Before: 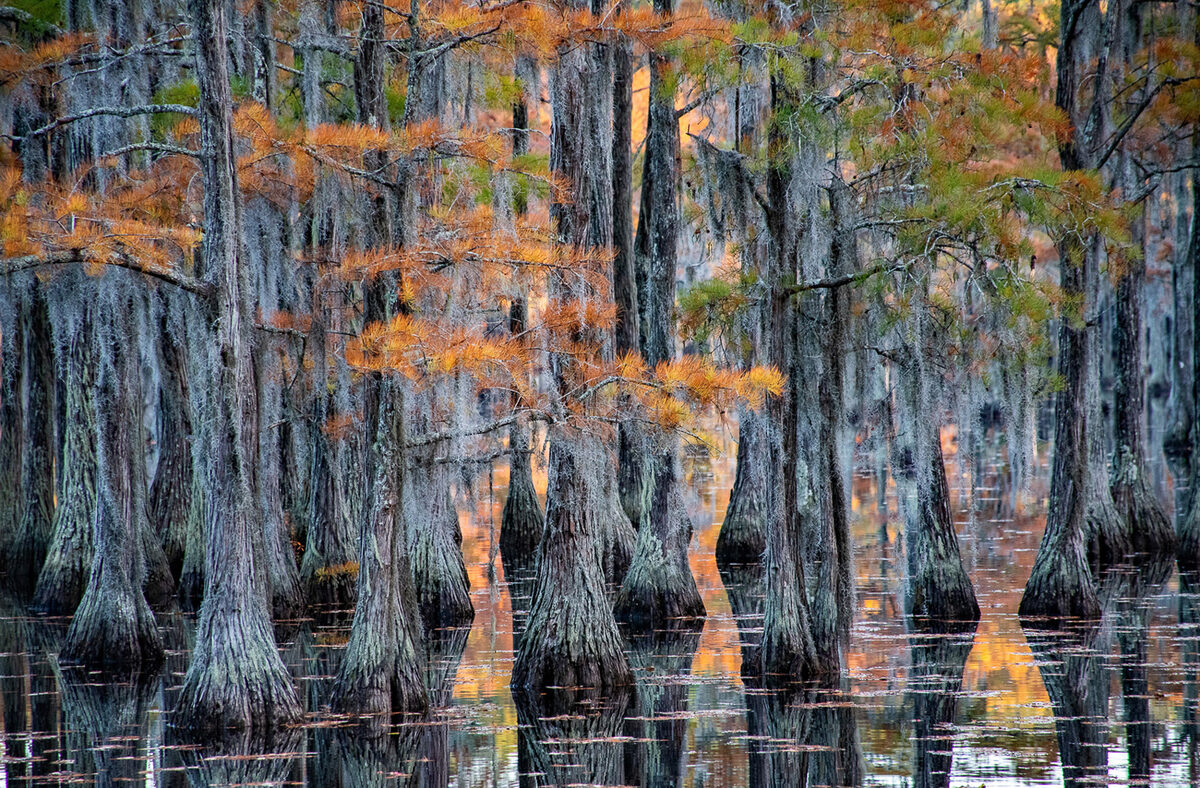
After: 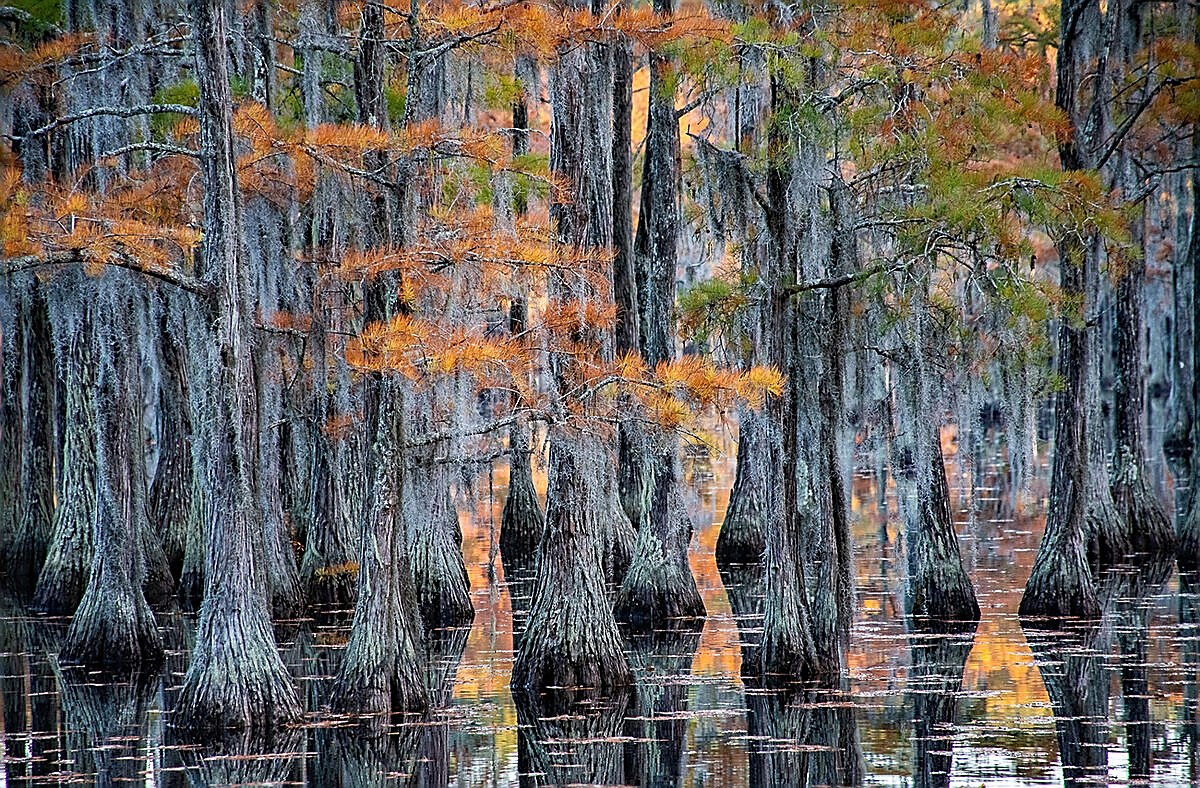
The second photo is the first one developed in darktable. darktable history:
sharpen: radius 1.372, amount 1.257, threshold 0.671
